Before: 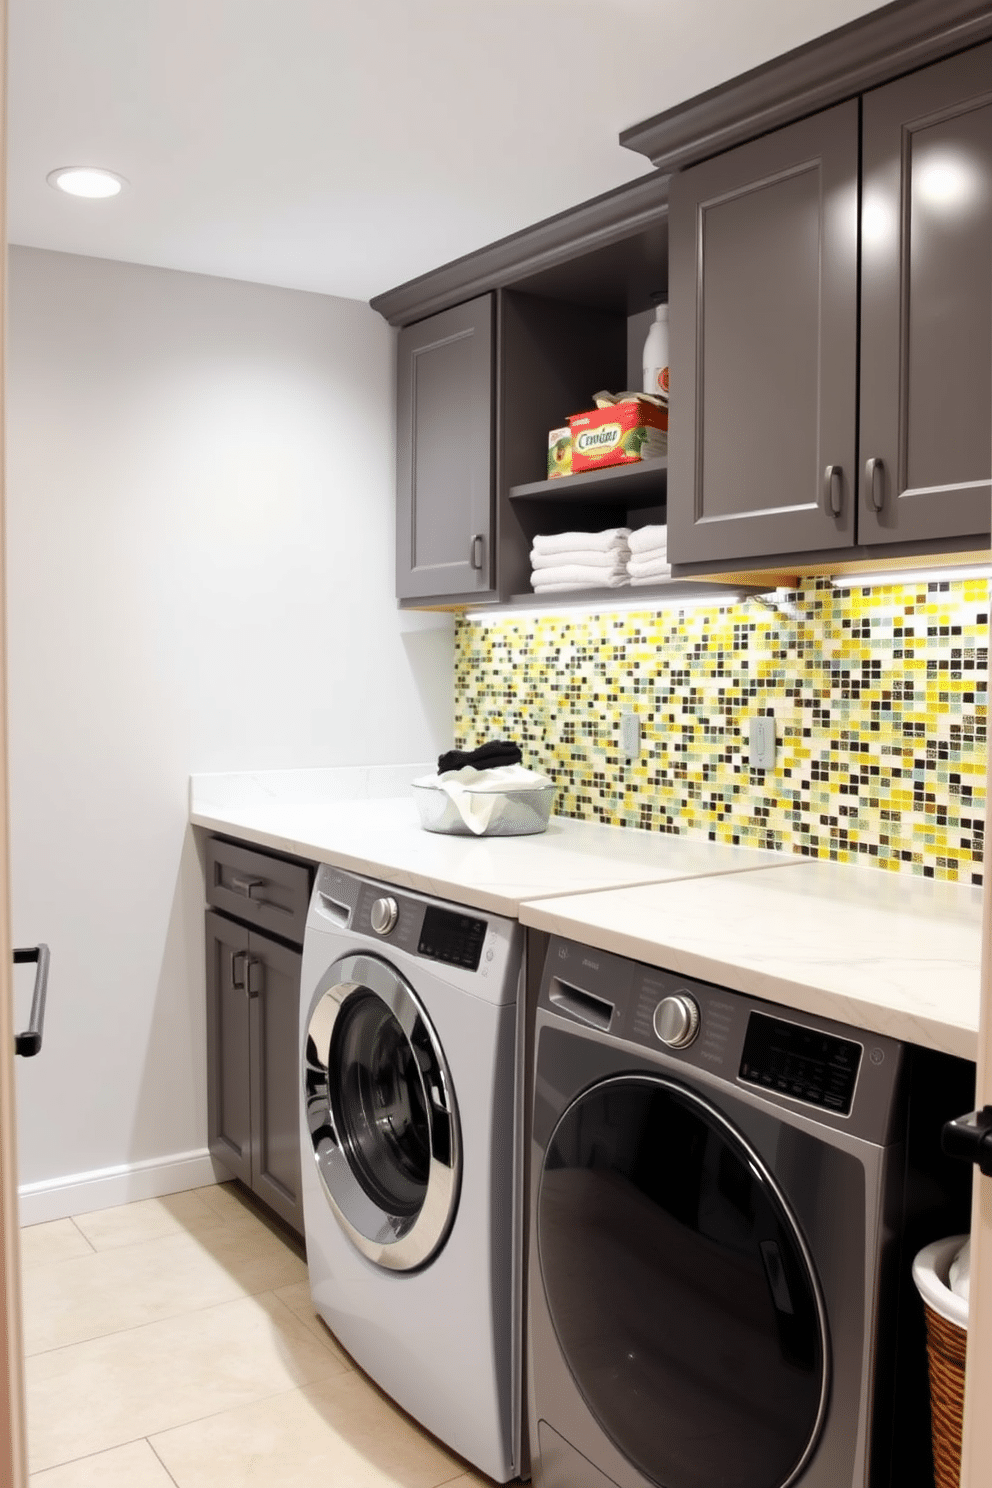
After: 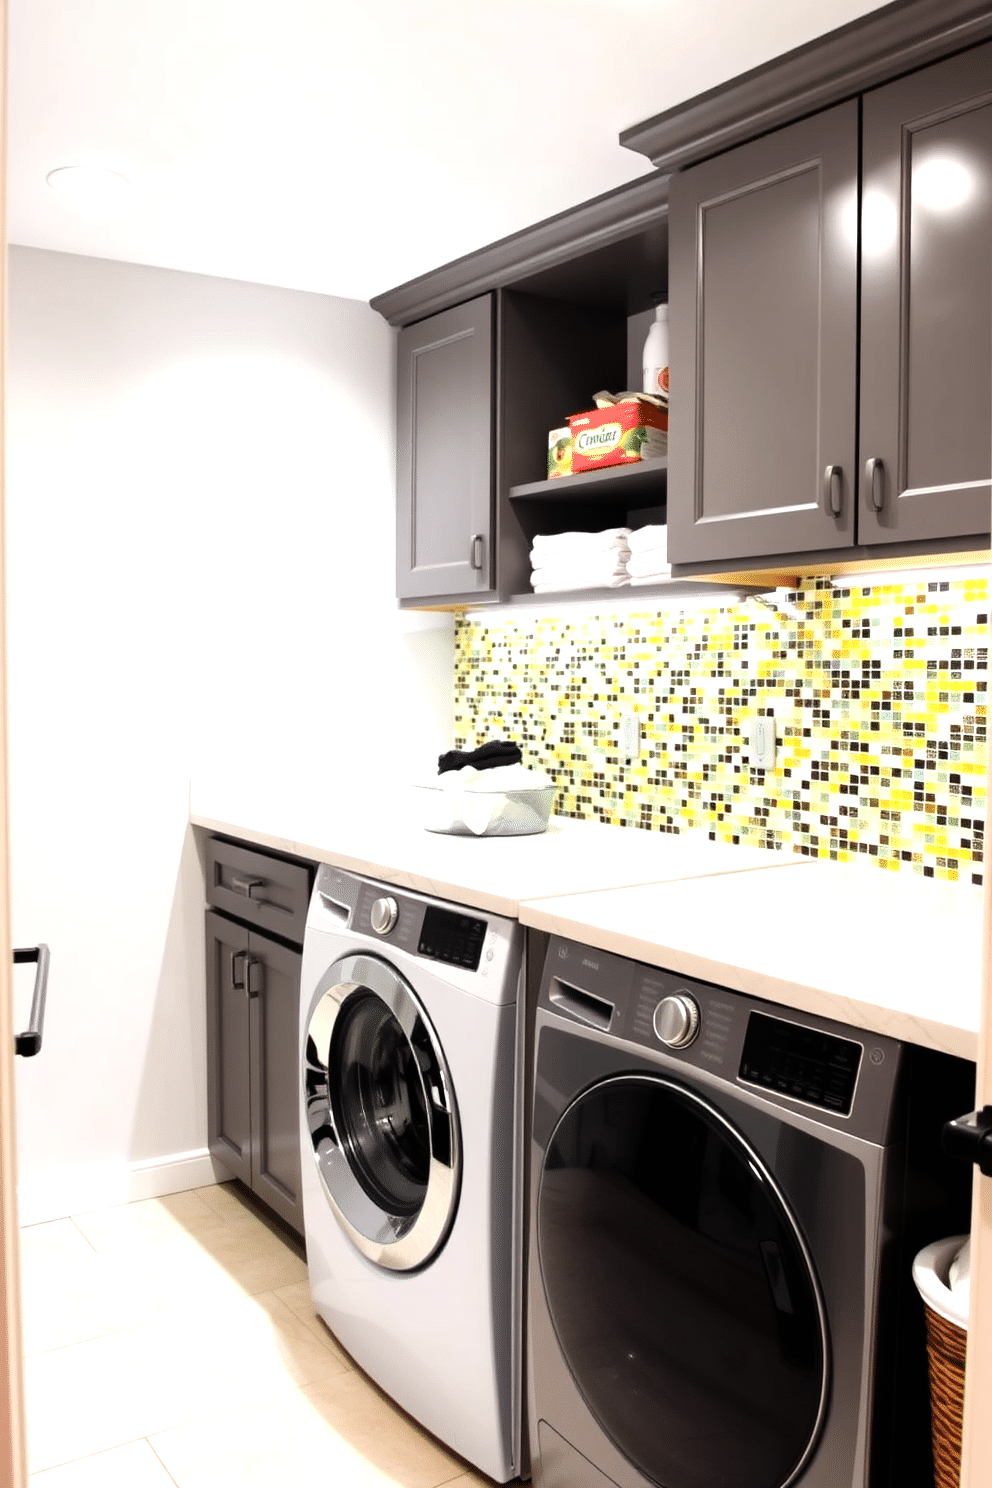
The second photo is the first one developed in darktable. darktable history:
tone equalizer: -8 EV -0.742 EV, -7 EV -0.736 EV, -6 EV -0.602 EV, -5 EV -0.412 EV, -3 EV 0.374 EV, -2 EV 0.6 EV, -1 EV 0.689 EV, +0 EV 0.723 EV, mask exposure compensation -0.506 EV
